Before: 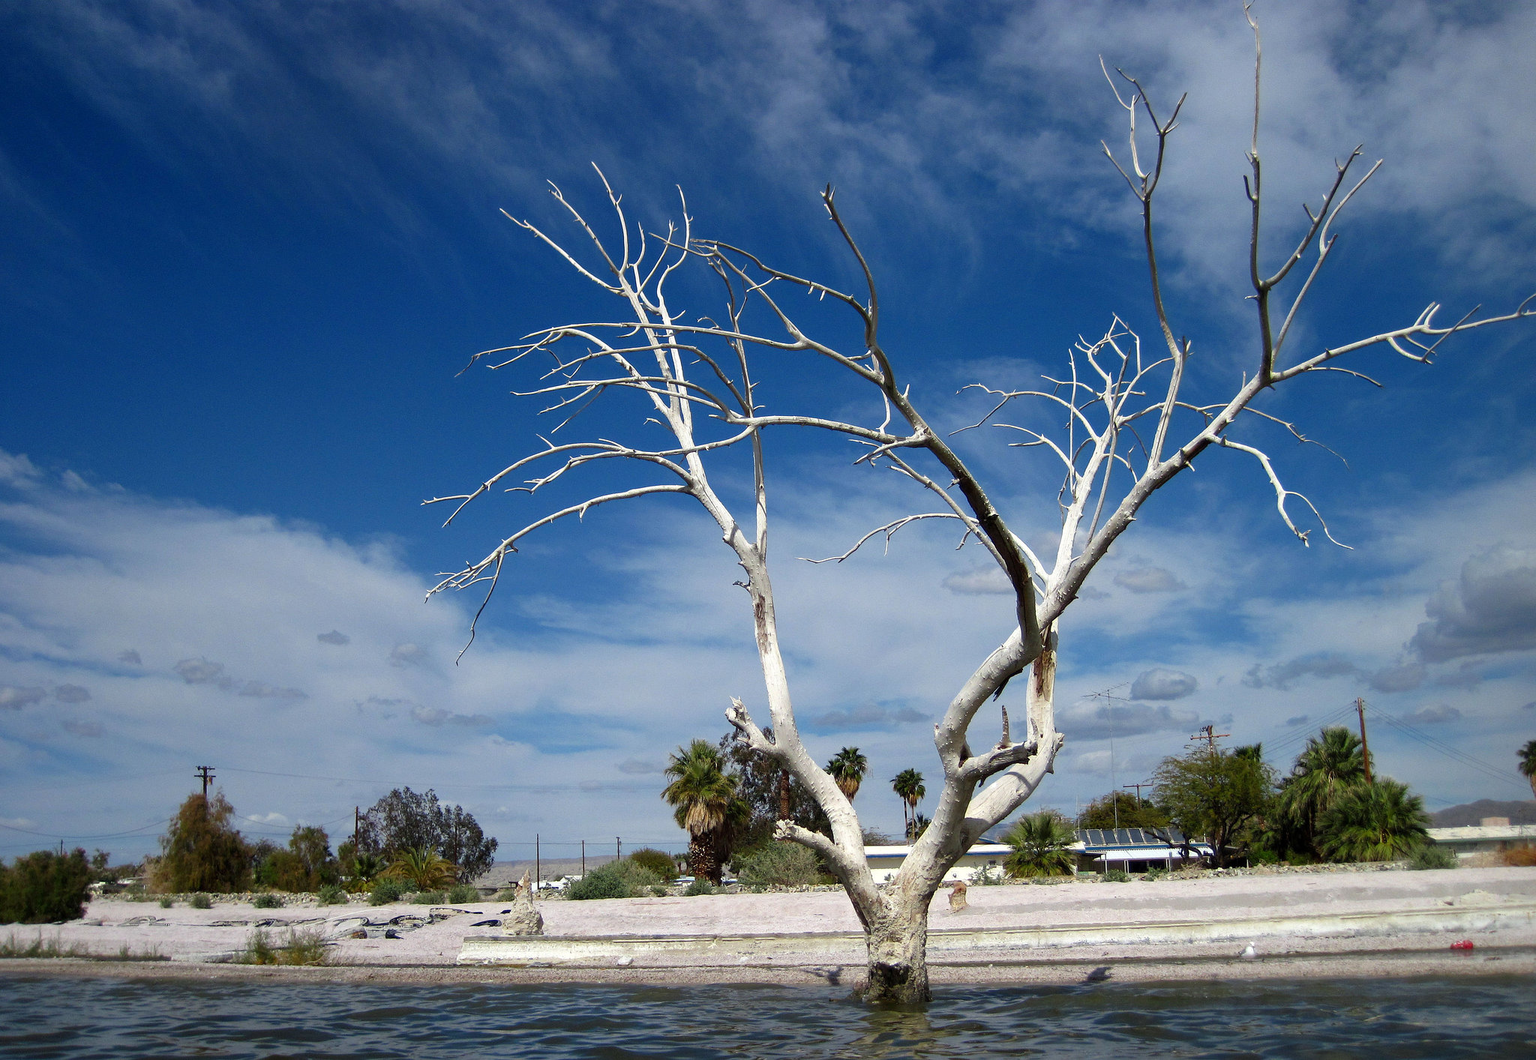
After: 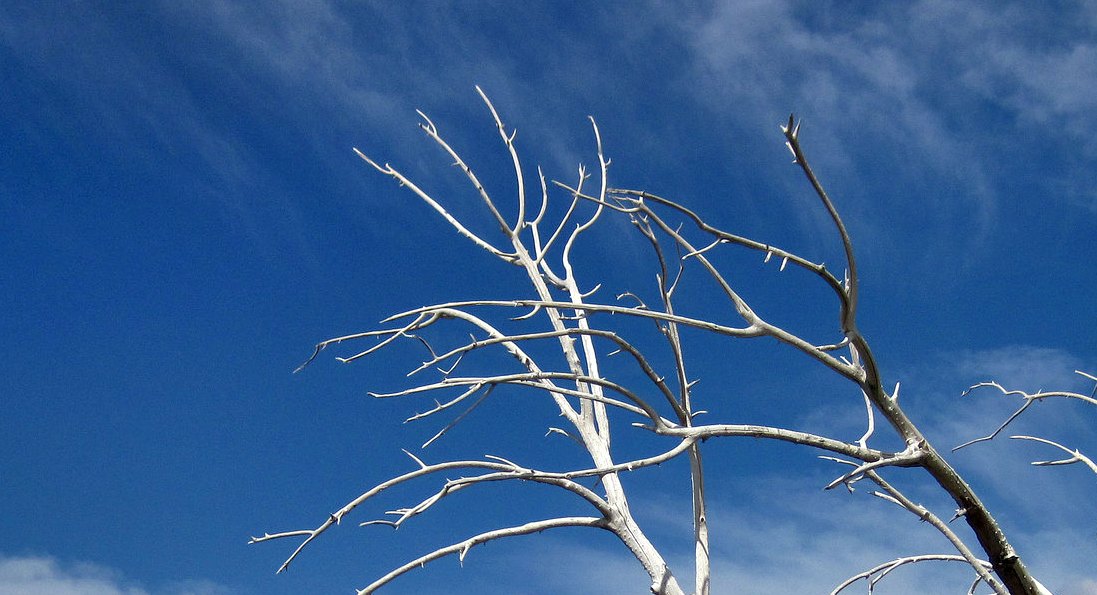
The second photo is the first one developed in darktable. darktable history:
shadows and highlights: soften with gaussian
crop: left 15.329%, top 9.198%, right 31.058%, bottom 48.713%
local contrast: highlights 106%, shadows 101%, detail 119%, midtone range 0.2
